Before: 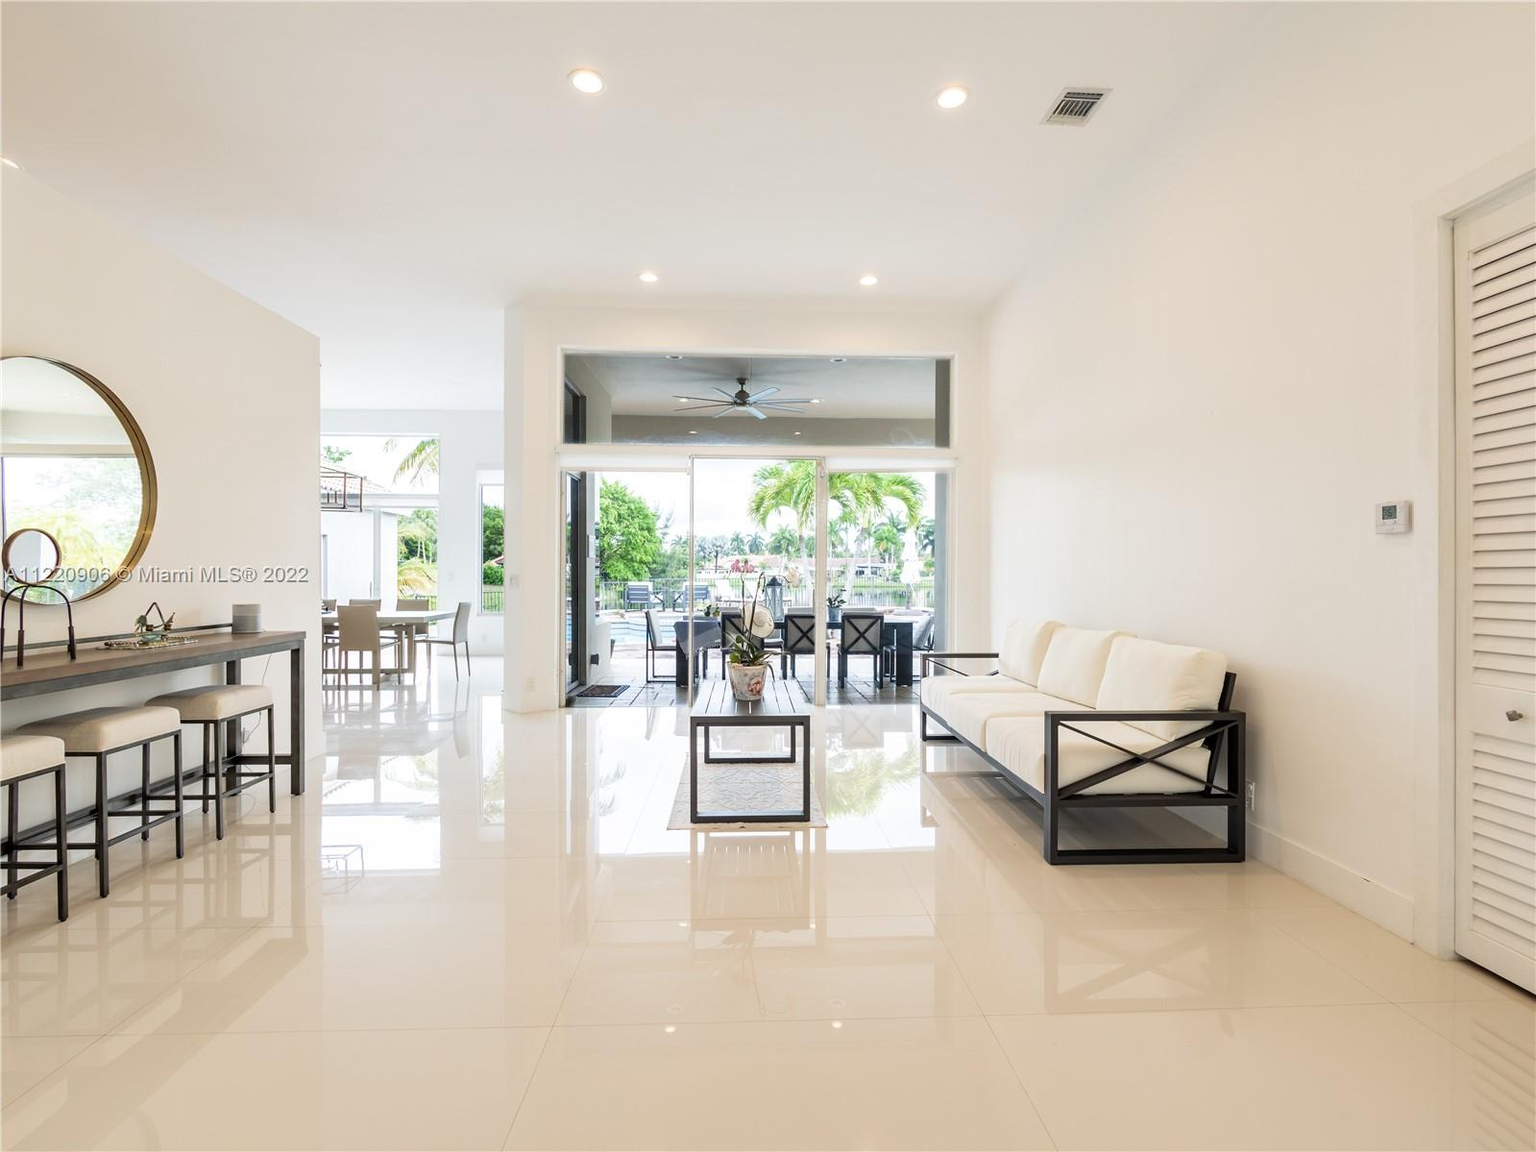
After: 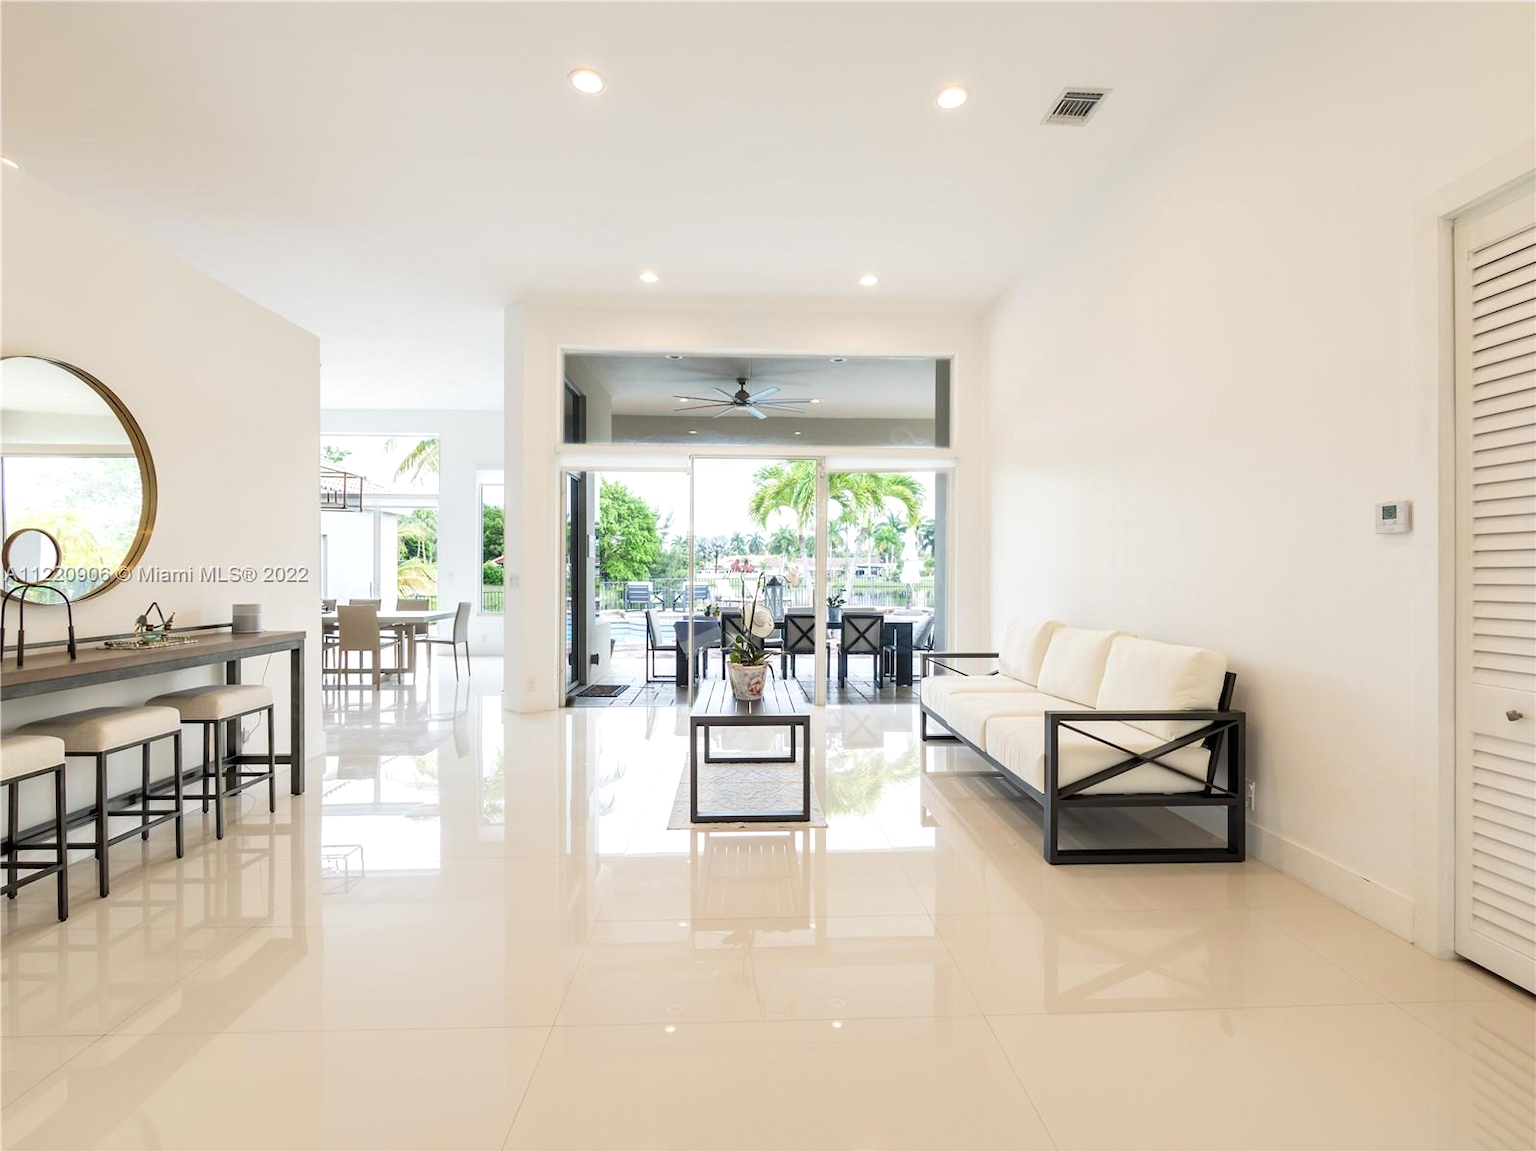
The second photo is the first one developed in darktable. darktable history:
exposure: exposure 0.079 EV, compensate highlight preservation false
